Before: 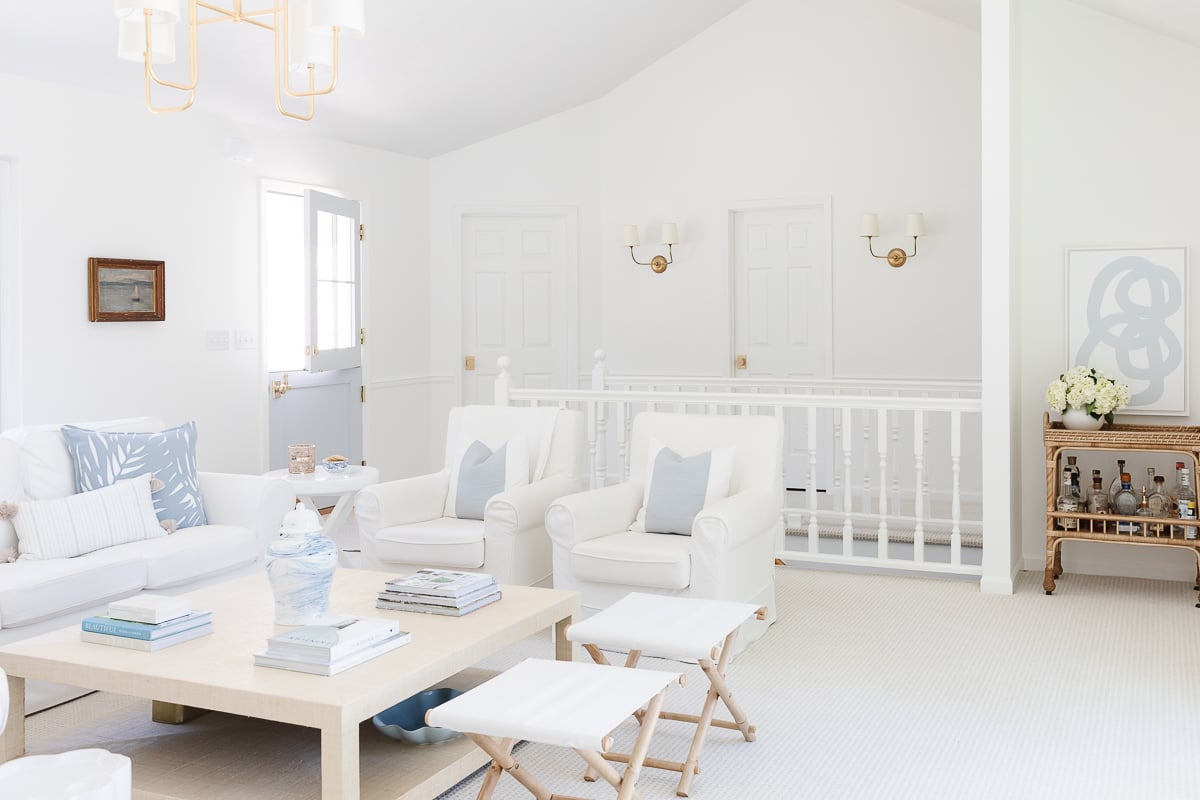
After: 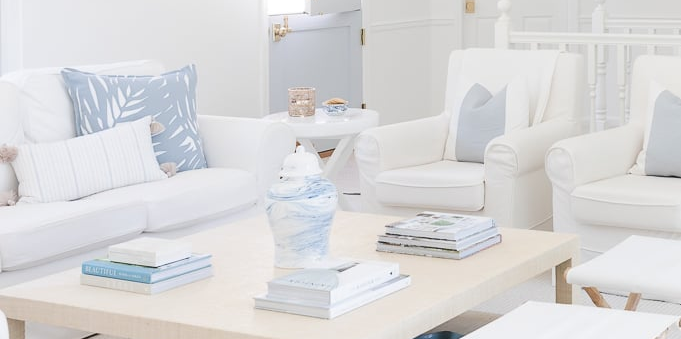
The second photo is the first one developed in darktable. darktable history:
exposure: compensate exposure bias true, compensate highlight preservation false
crop: top 44.697%, right 43.237%, bottom 12.86%
